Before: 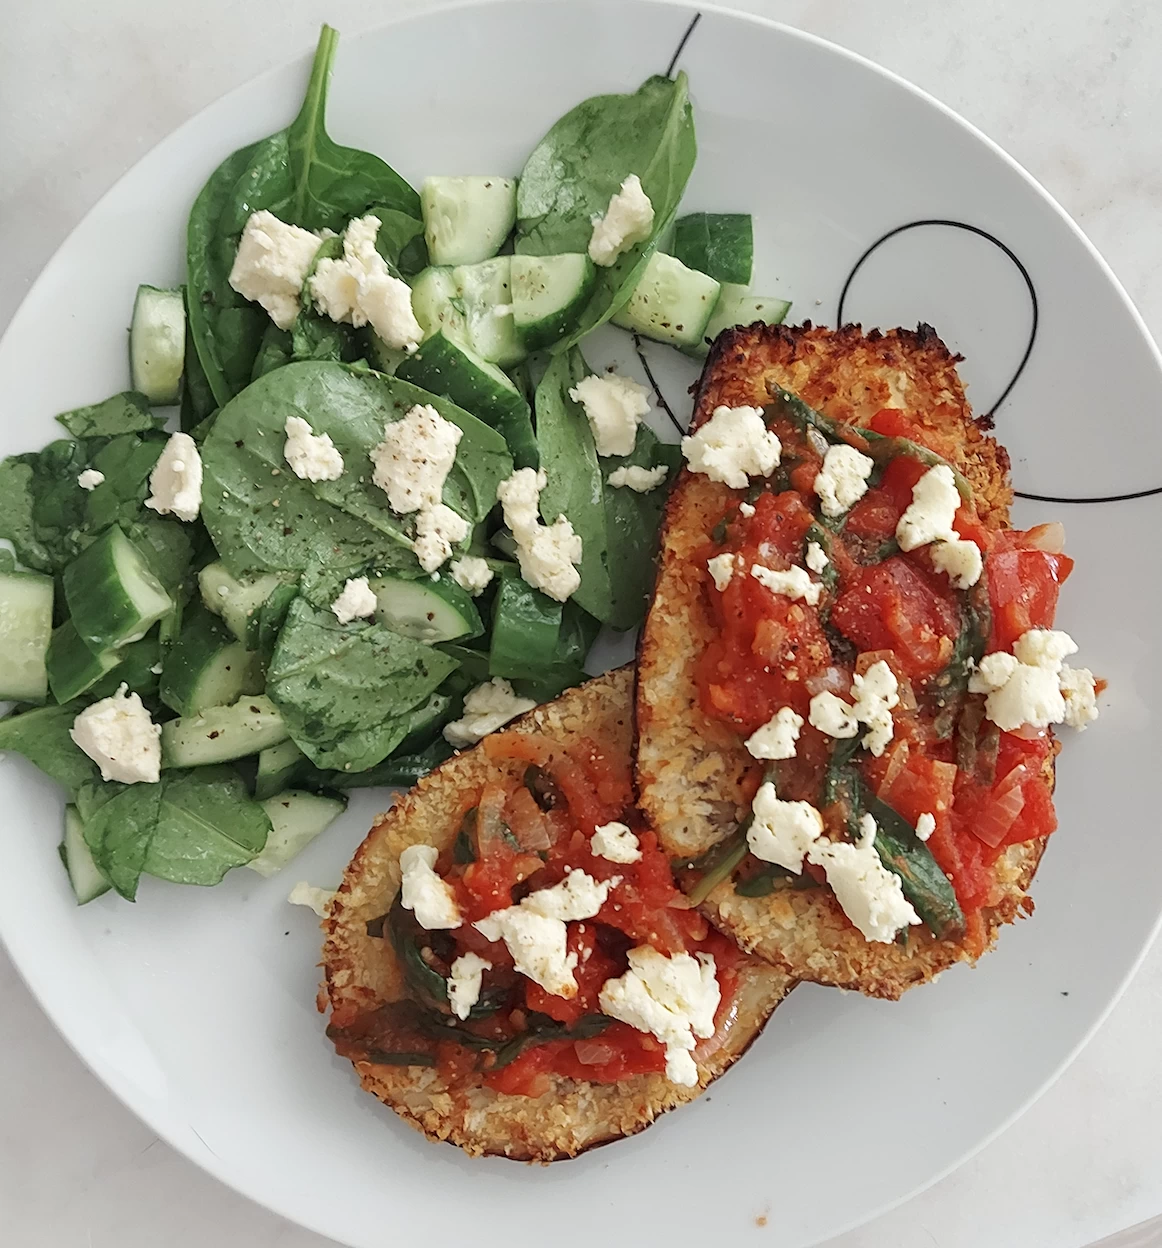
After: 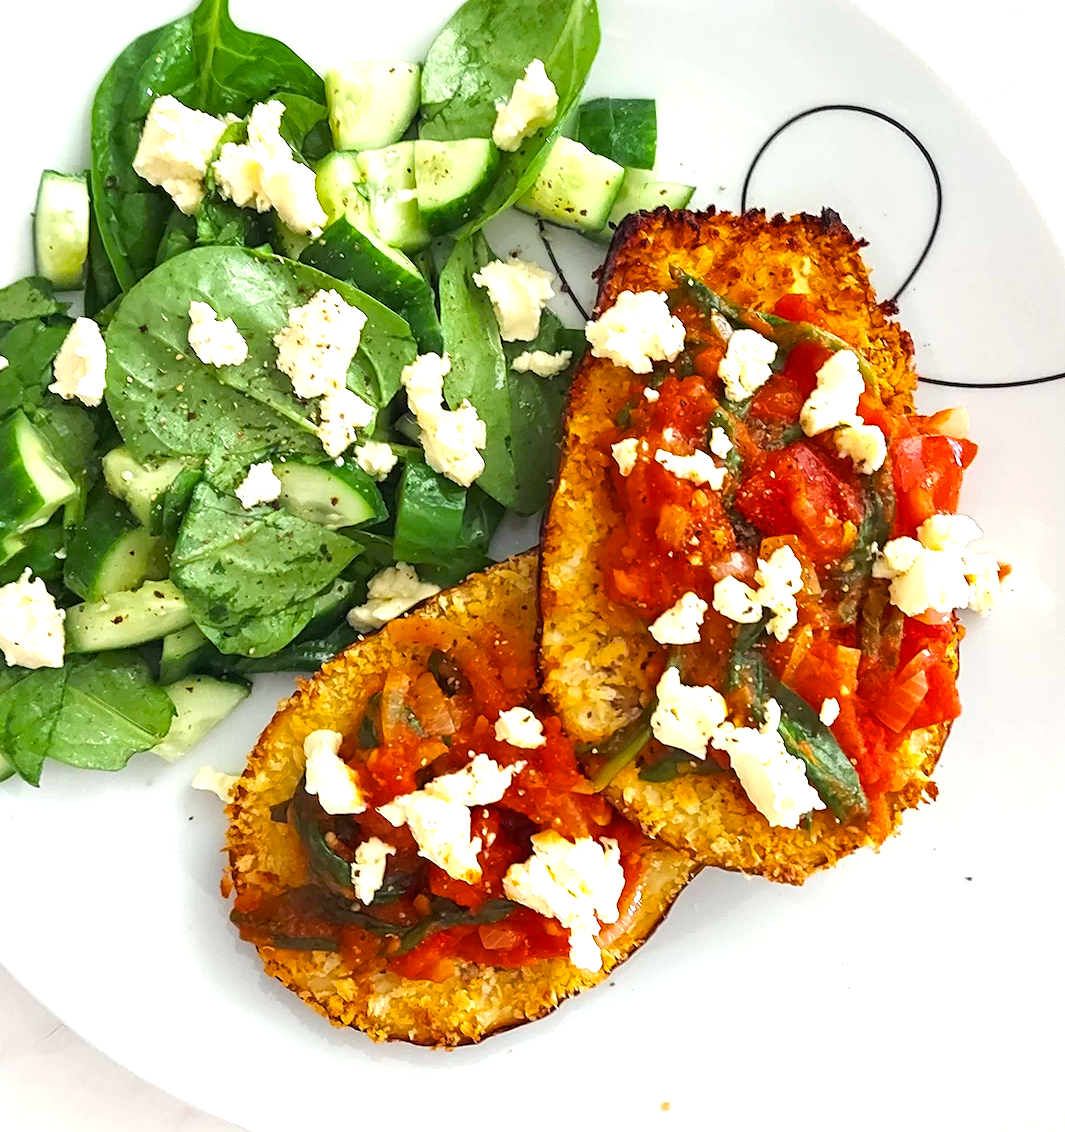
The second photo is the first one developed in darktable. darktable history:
color balance rgb: linear chroma grading › global chroma 10%, perceptual saturation grading › global saturation 40%, perceptual brilliance grading › global brilliance 30%, global vibrance 20%
crop and rotate: left 8.262%, top 9.226%
